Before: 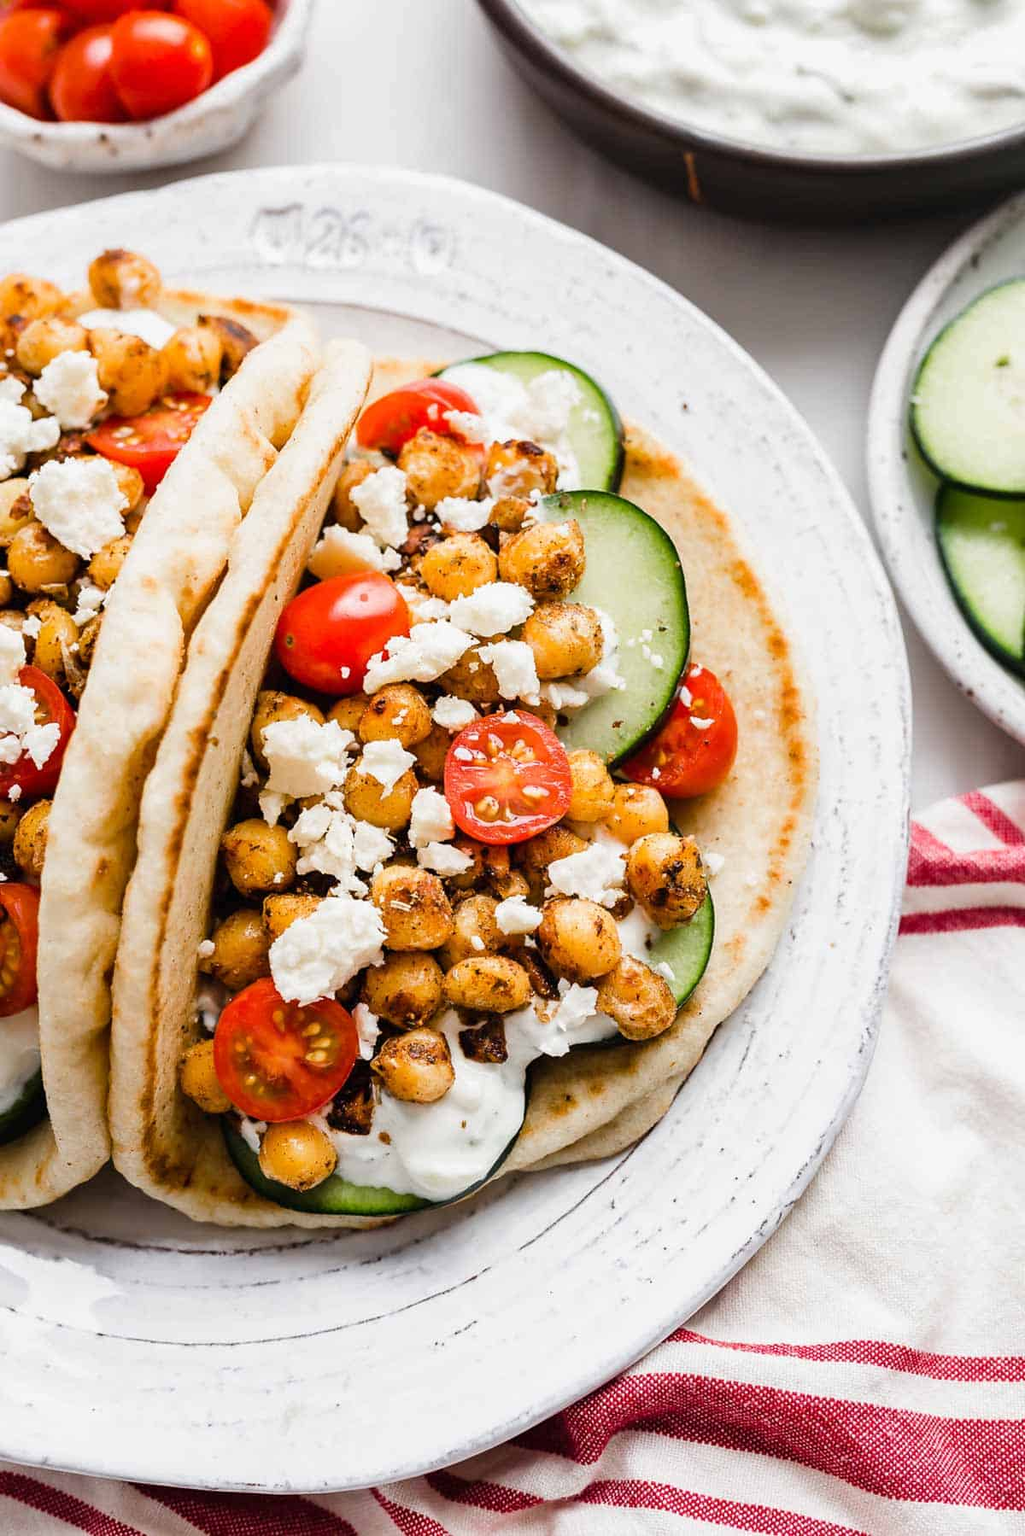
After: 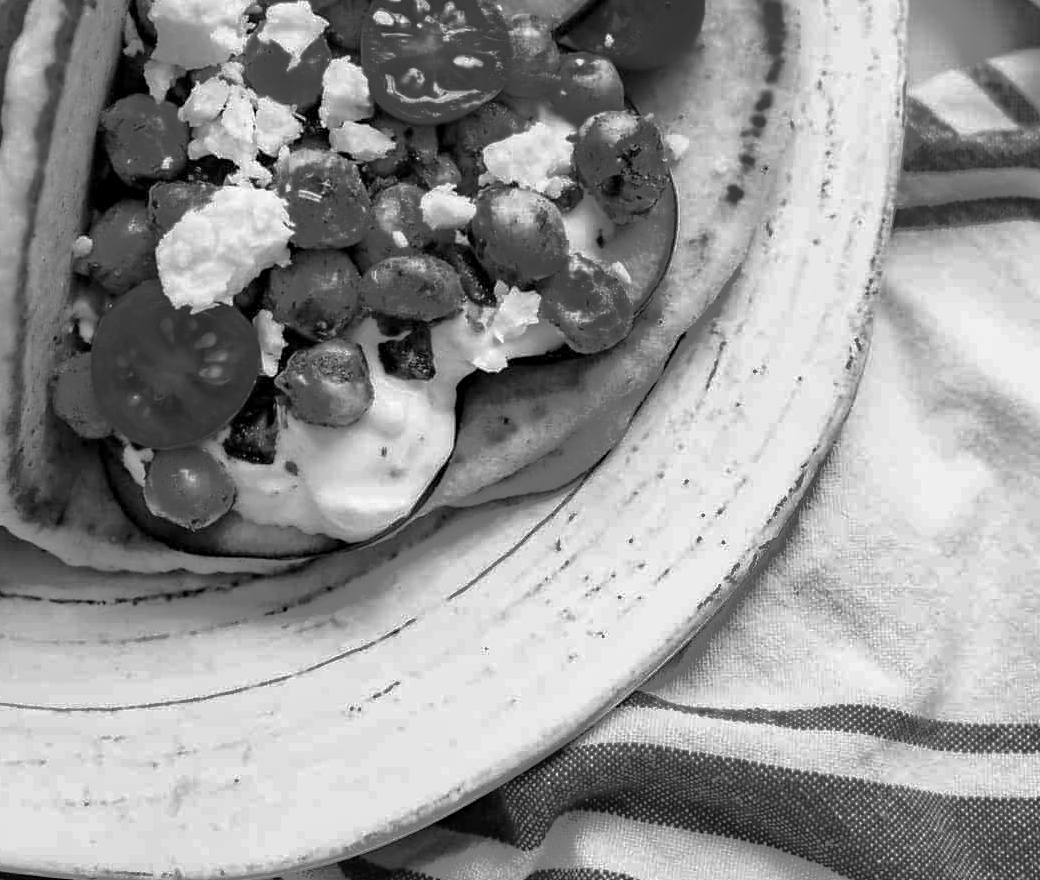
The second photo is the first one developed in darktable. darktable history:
contrast brightness saturation: contrast 0.2, brightness 0.15, saturation 0.14
crop and rotate: left 13.306%, top 48.129%, bottom 2.928%
contrast equalizer: octaves 7, y [[0.6 ×6], [0.55 ×6], [0 ×6], [0 ×6], [0 ×6]], mix 0.15
base curve: curves: ch0 [(0, 0) (0.74, 0.67) (1, 1)]
shadows and highlights: shadows 25, highlights -70
haze removal: on, module defaults
monochrome: a 0, b 0, size 0.5, highlights 0.57
